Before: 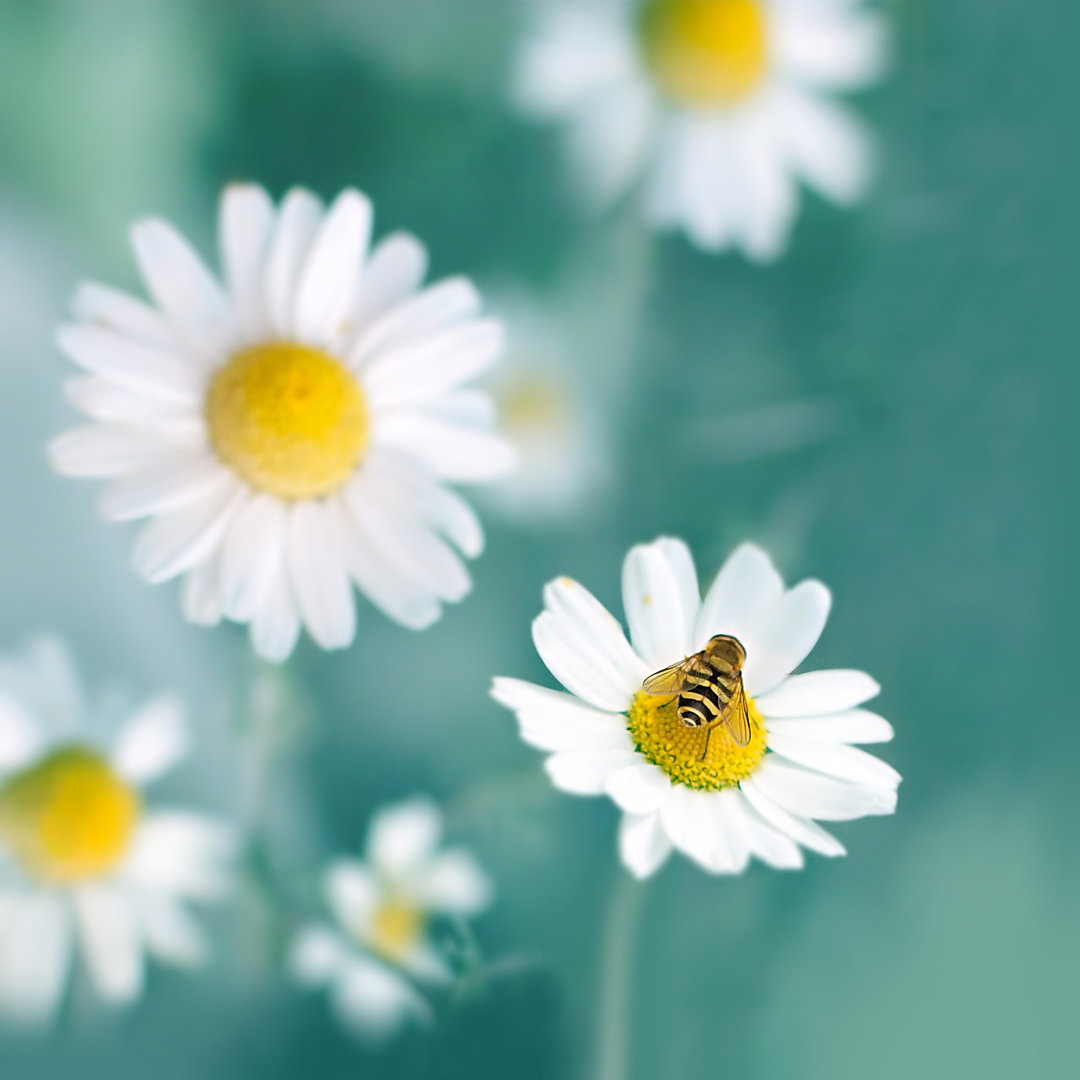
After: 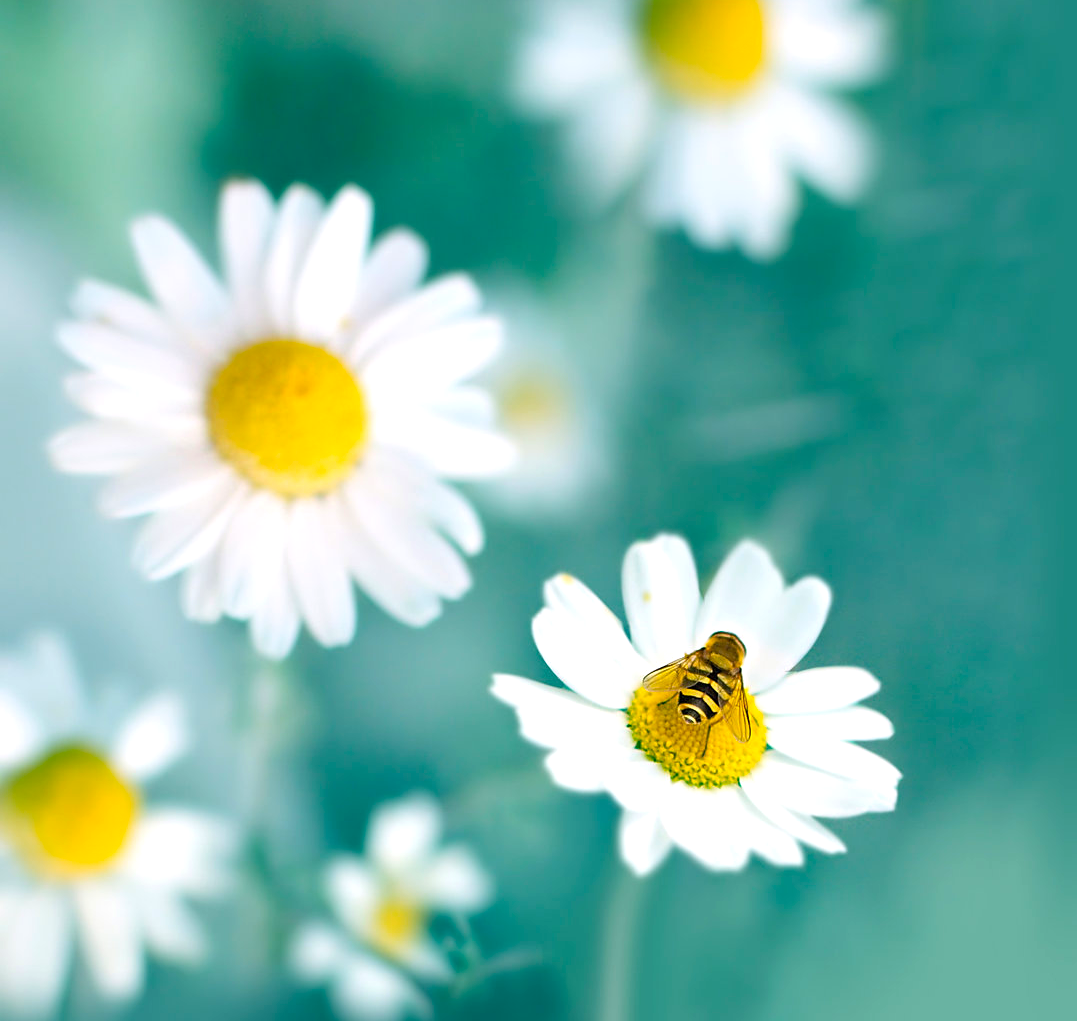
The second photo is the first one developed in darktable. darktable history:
color balance rgb: highlights gain › luminance 18.002%, perceptual saturation grading › global saturation 29.436%
crop: top 0.333%, right 0.256%, bottom 5.061%
